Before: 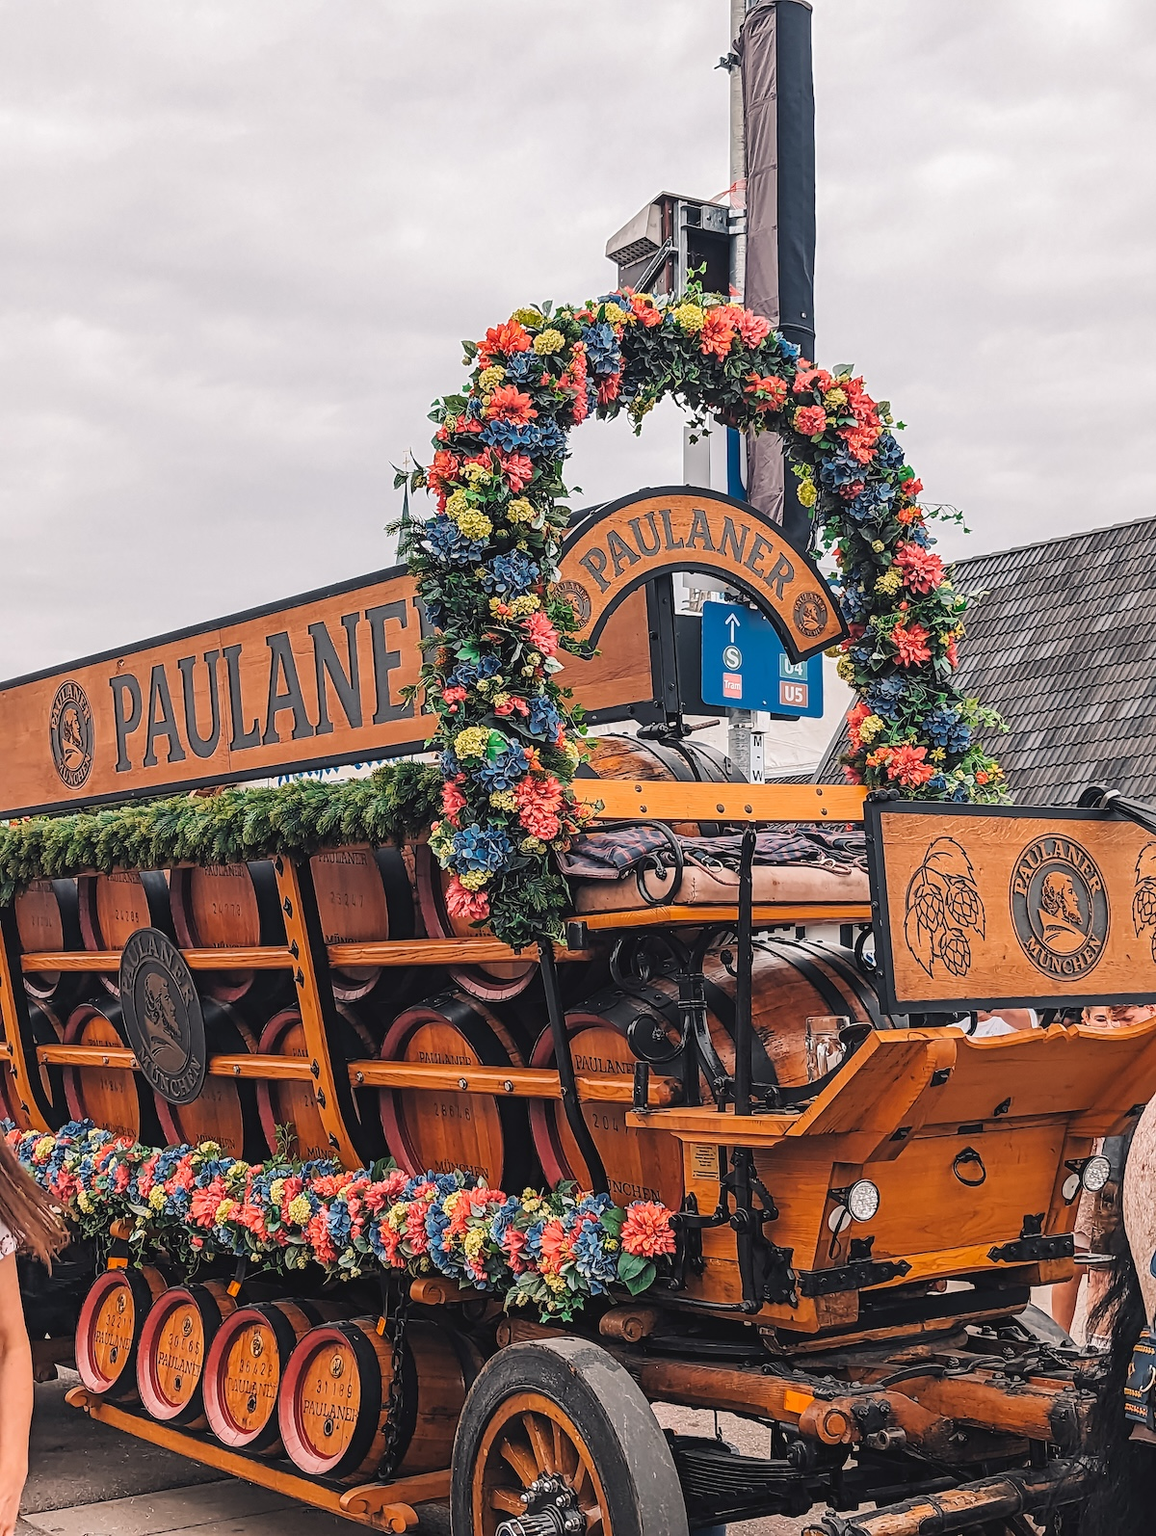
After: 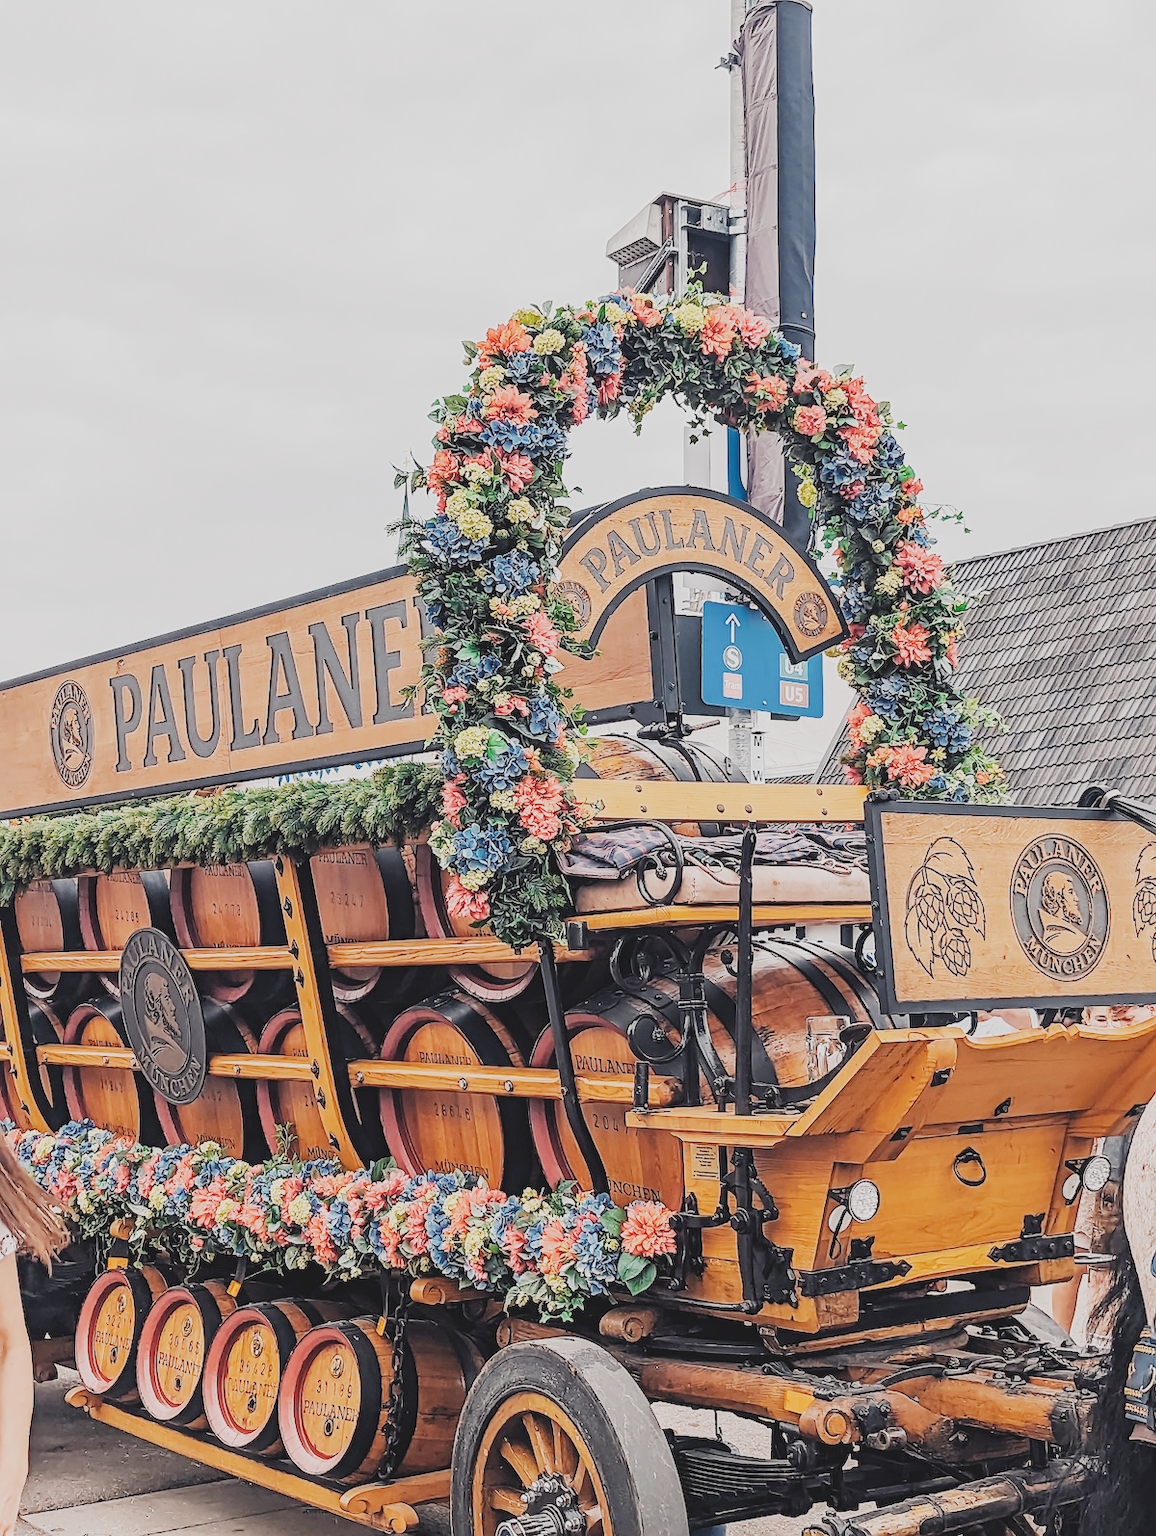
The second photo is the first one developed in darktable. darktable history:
exposure: black level correction 0, exposure 1.341 EV, compensate exposure bias true, compensate highlight preservation false
filmic rgb: black relative exposure -6.17 EV, white relative exposure 6.97 EV, threshold 3.02 EV, hardness 2.26, preserve chrominance no, color science v5 (2021), enable highlight reconstruction true
tone curve: curves: ch0 [(0, 0.068) (1, 0.961)], preserve colors none
